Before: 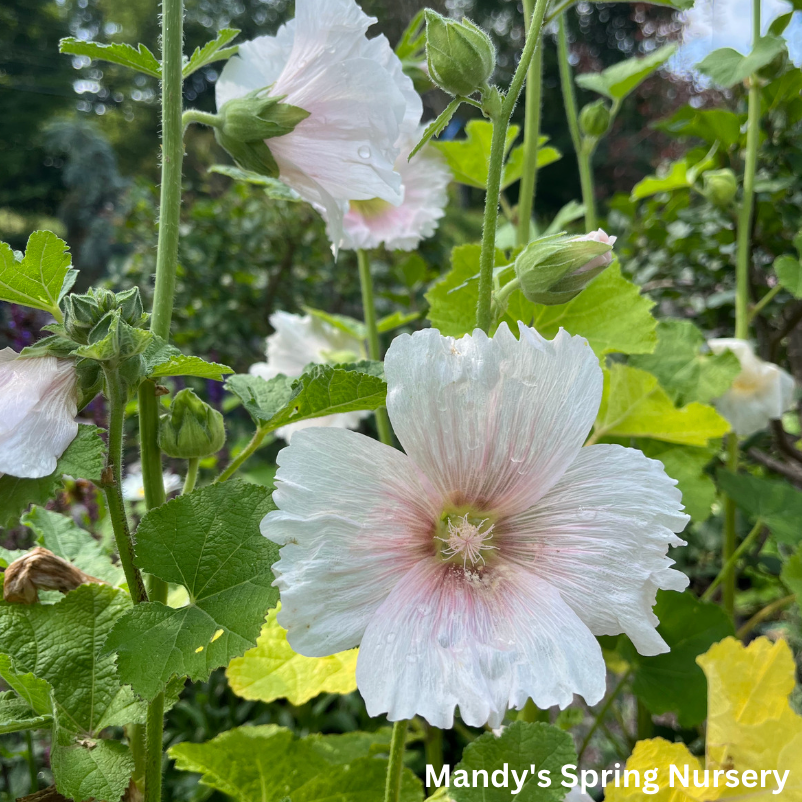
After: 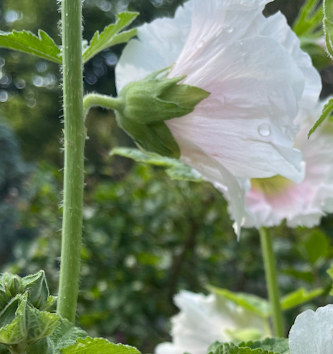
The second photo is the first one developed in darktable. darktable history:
local contrast: mode bilateral grid, contrast 15, coarseness 36, detail 105%, midtone range 0.2
crop and rotate: left 10.817%, top 0.062%, right 47.194%, bottom 53.626%
rotate and perspective: rotation -1.32°, lens shift (horizontal) -0.031, crop left 0.015, crop right 0.985, crop top 0.047, crop bottom 0.982
